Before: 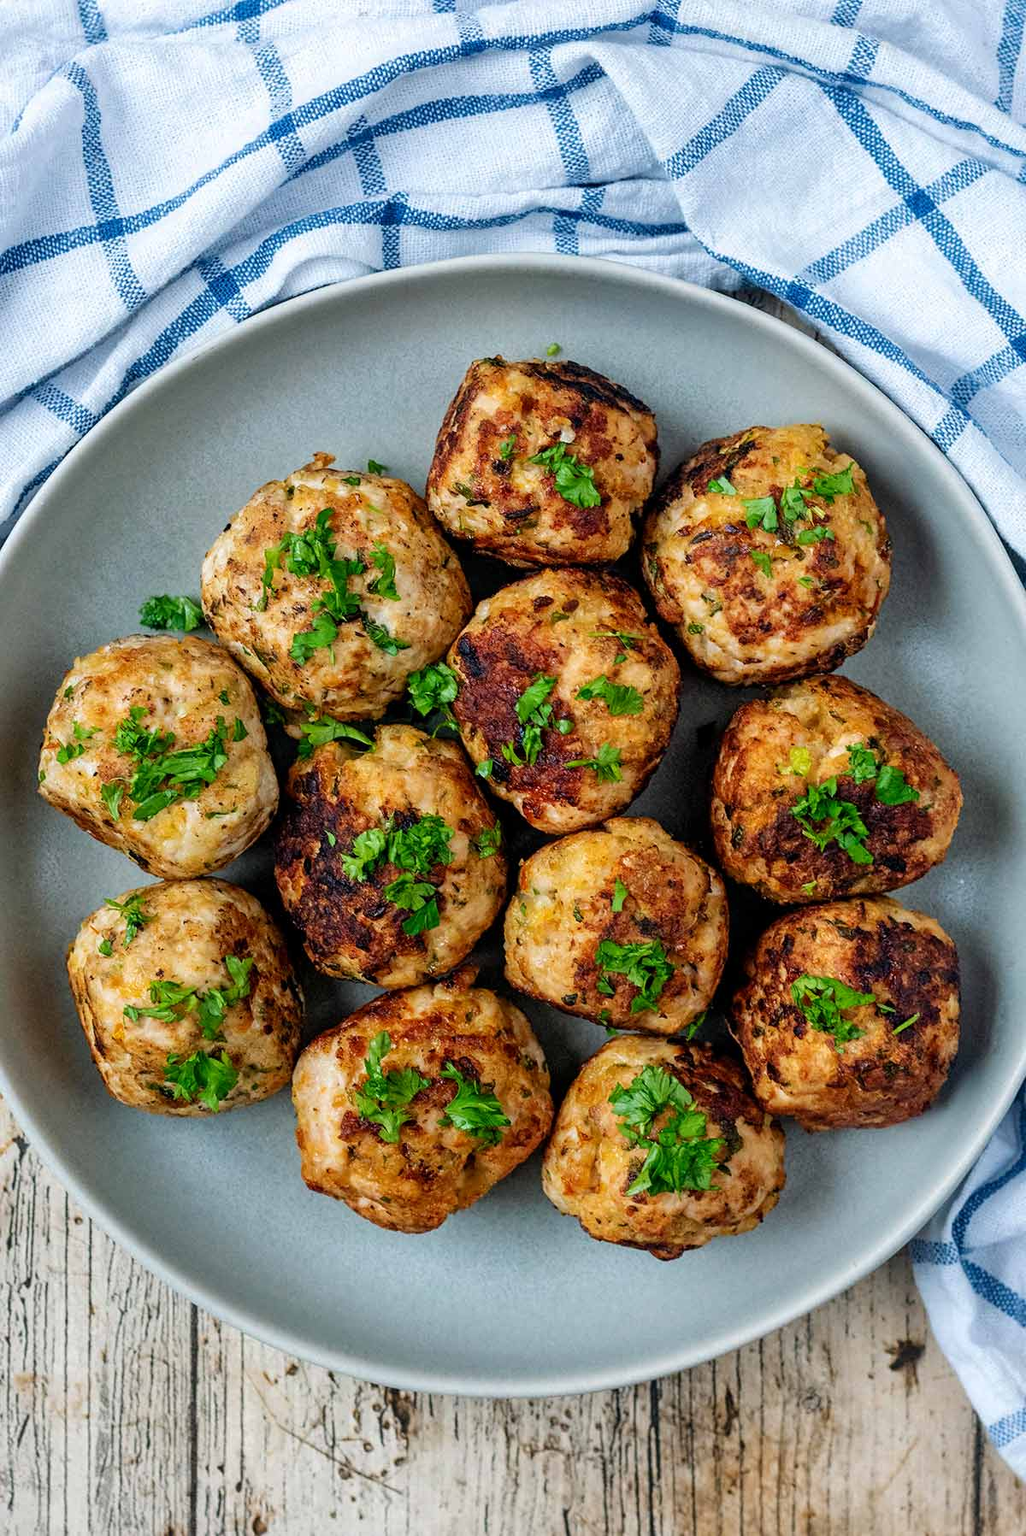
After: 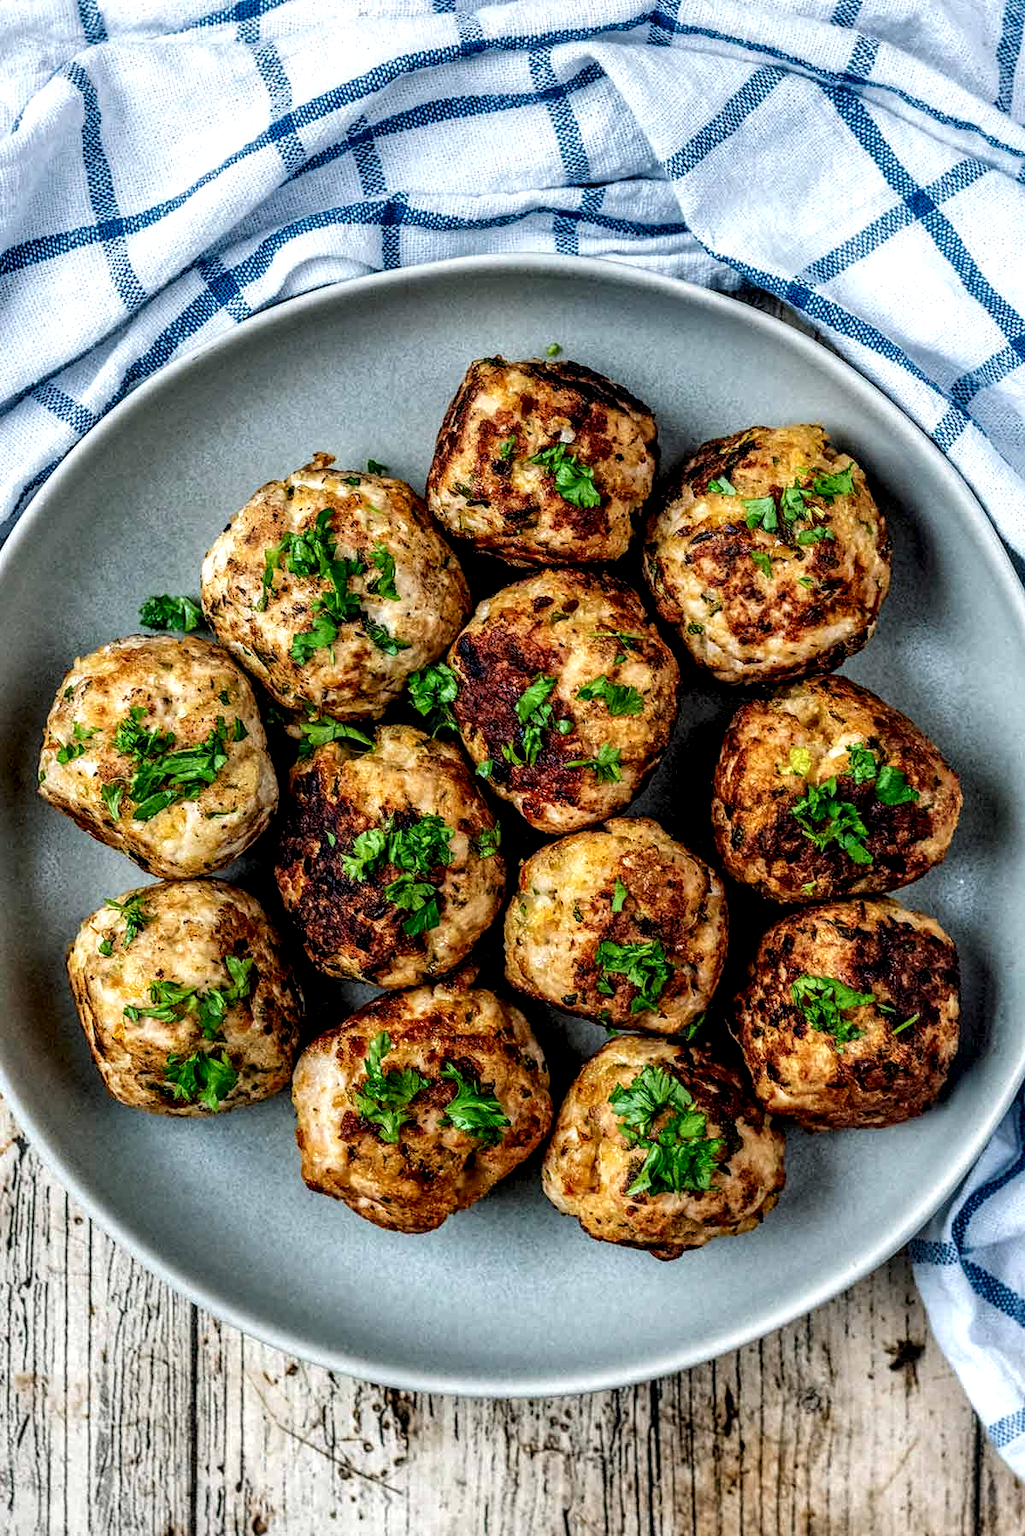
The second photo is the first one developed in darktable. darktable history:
local contrast: highlights 18%, detail 188%
